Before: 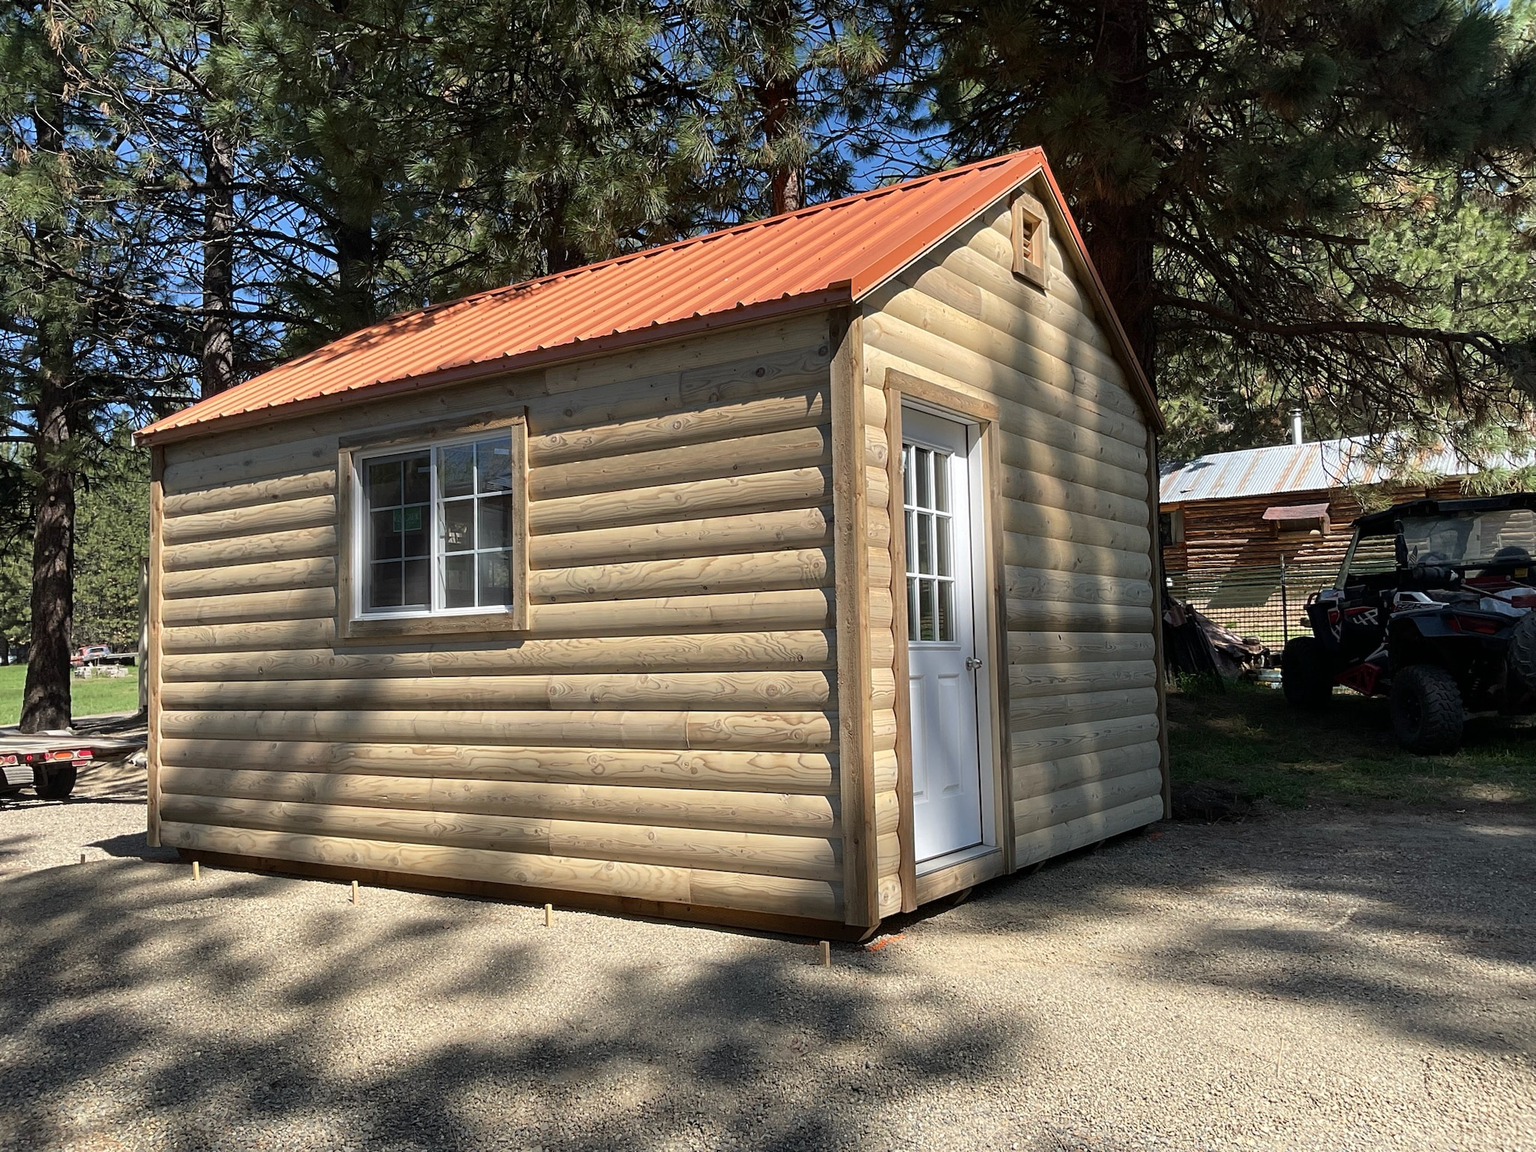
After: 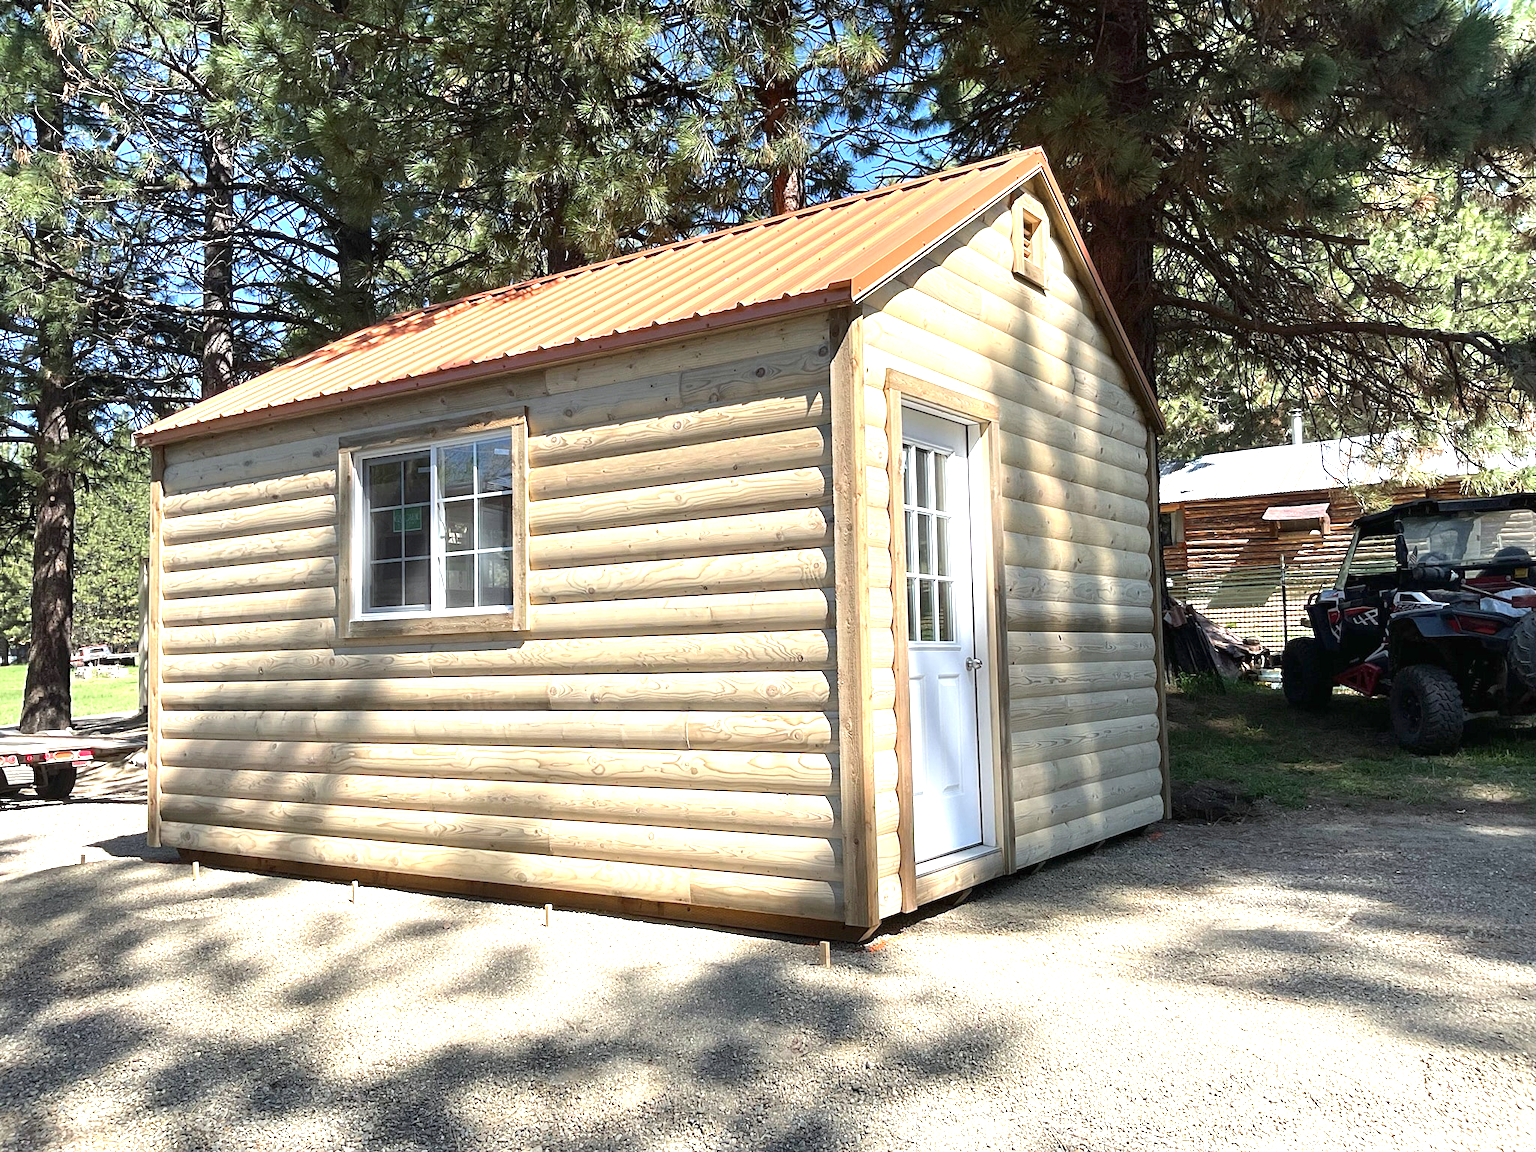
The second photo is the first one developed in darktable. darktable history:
exposure: black level correction 0, exposure 1.45 EV, compensate exposure bias true, compensate highlight preservation false
white balance: red 0.982, blue 1.018
